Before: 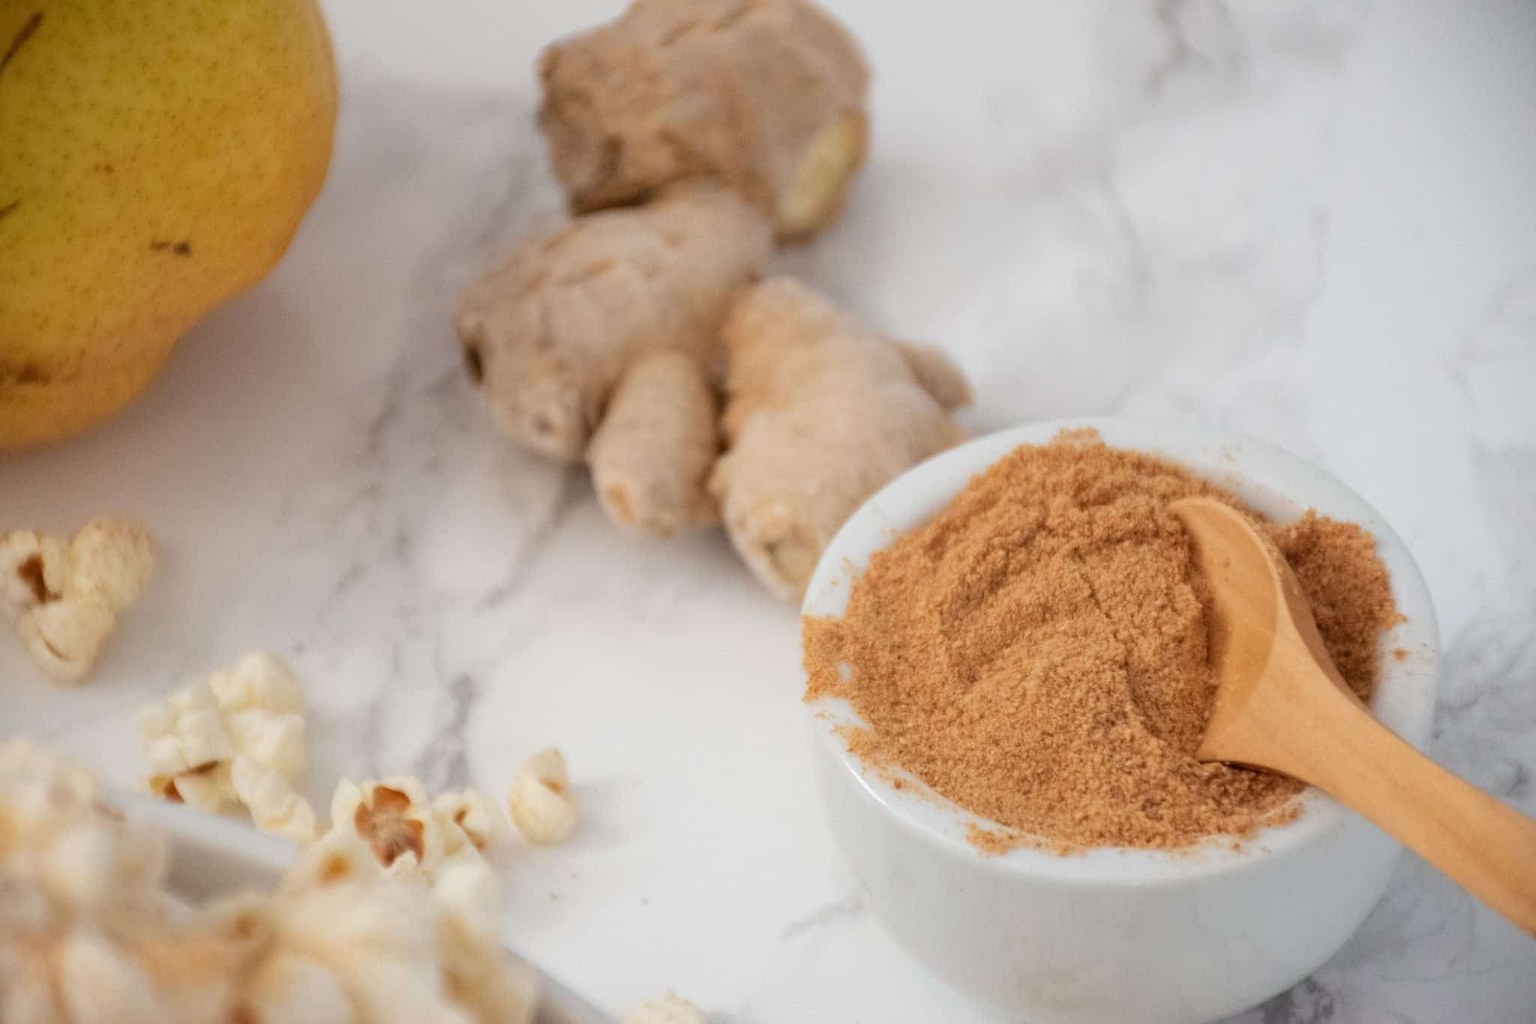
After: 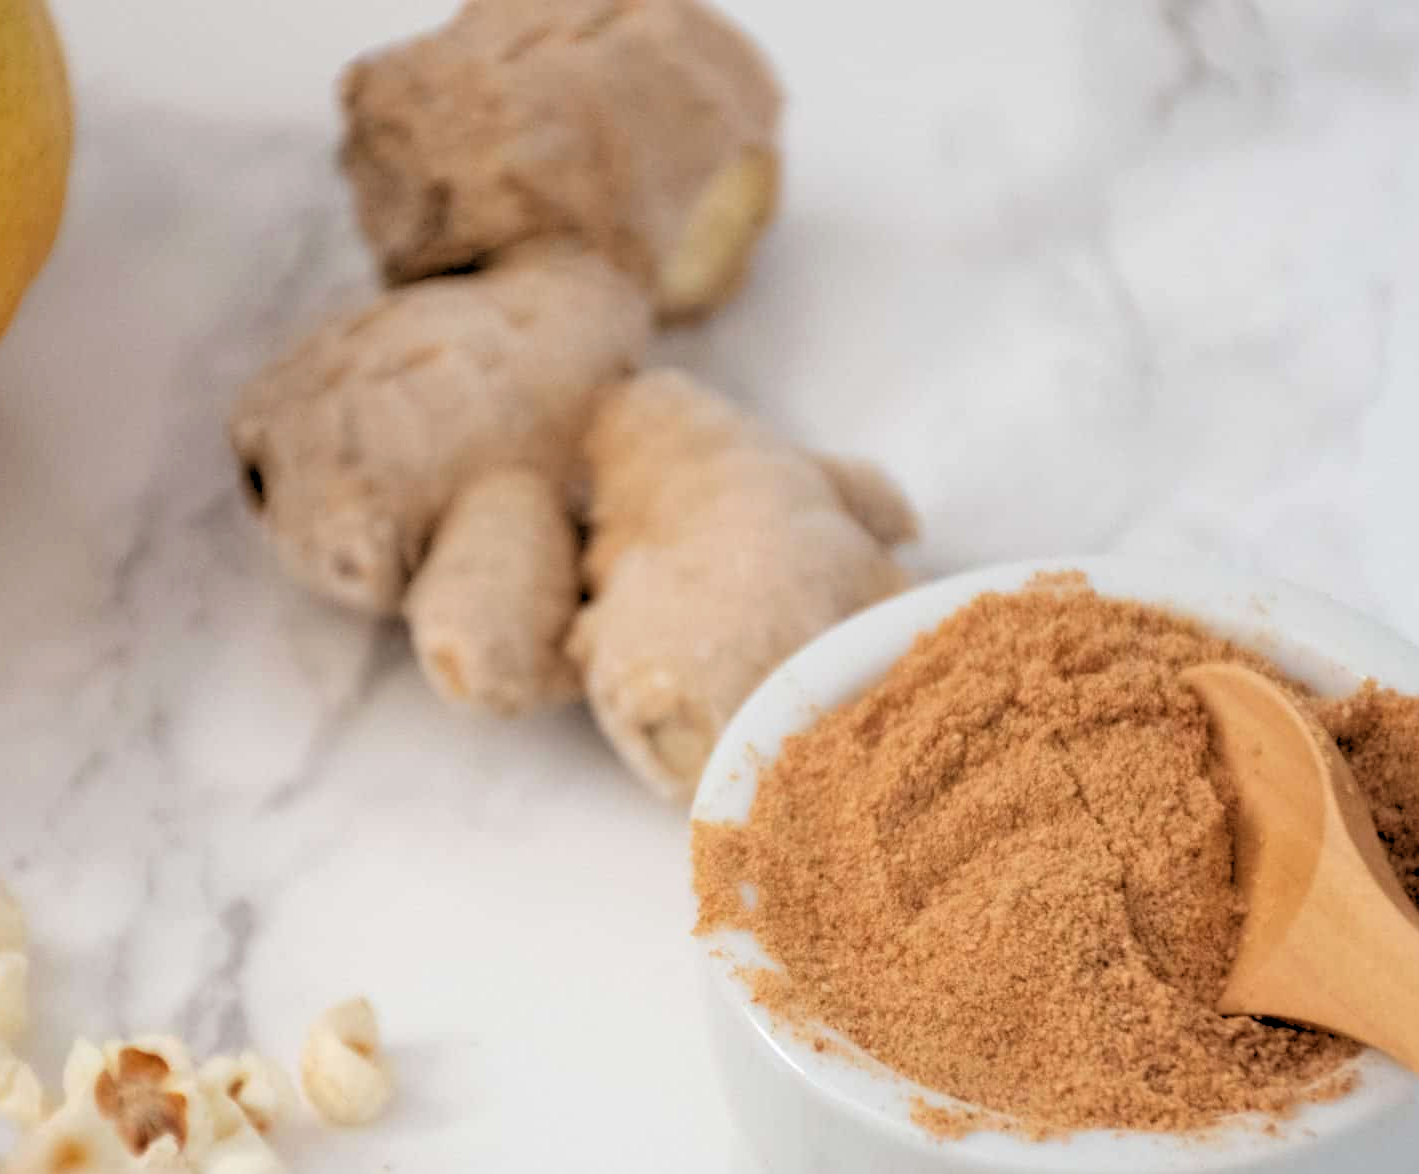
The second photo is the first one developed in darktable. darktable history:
crop: left 18.479%, right 12.2%, bottom 13.971%
sharpen: radius 5.325, amount 0.312, threshold 26.433
rgb levels: levels [[0.029, 0.461, 0.922], [0, 0.5, 1], [0, 0.5, 1]]
